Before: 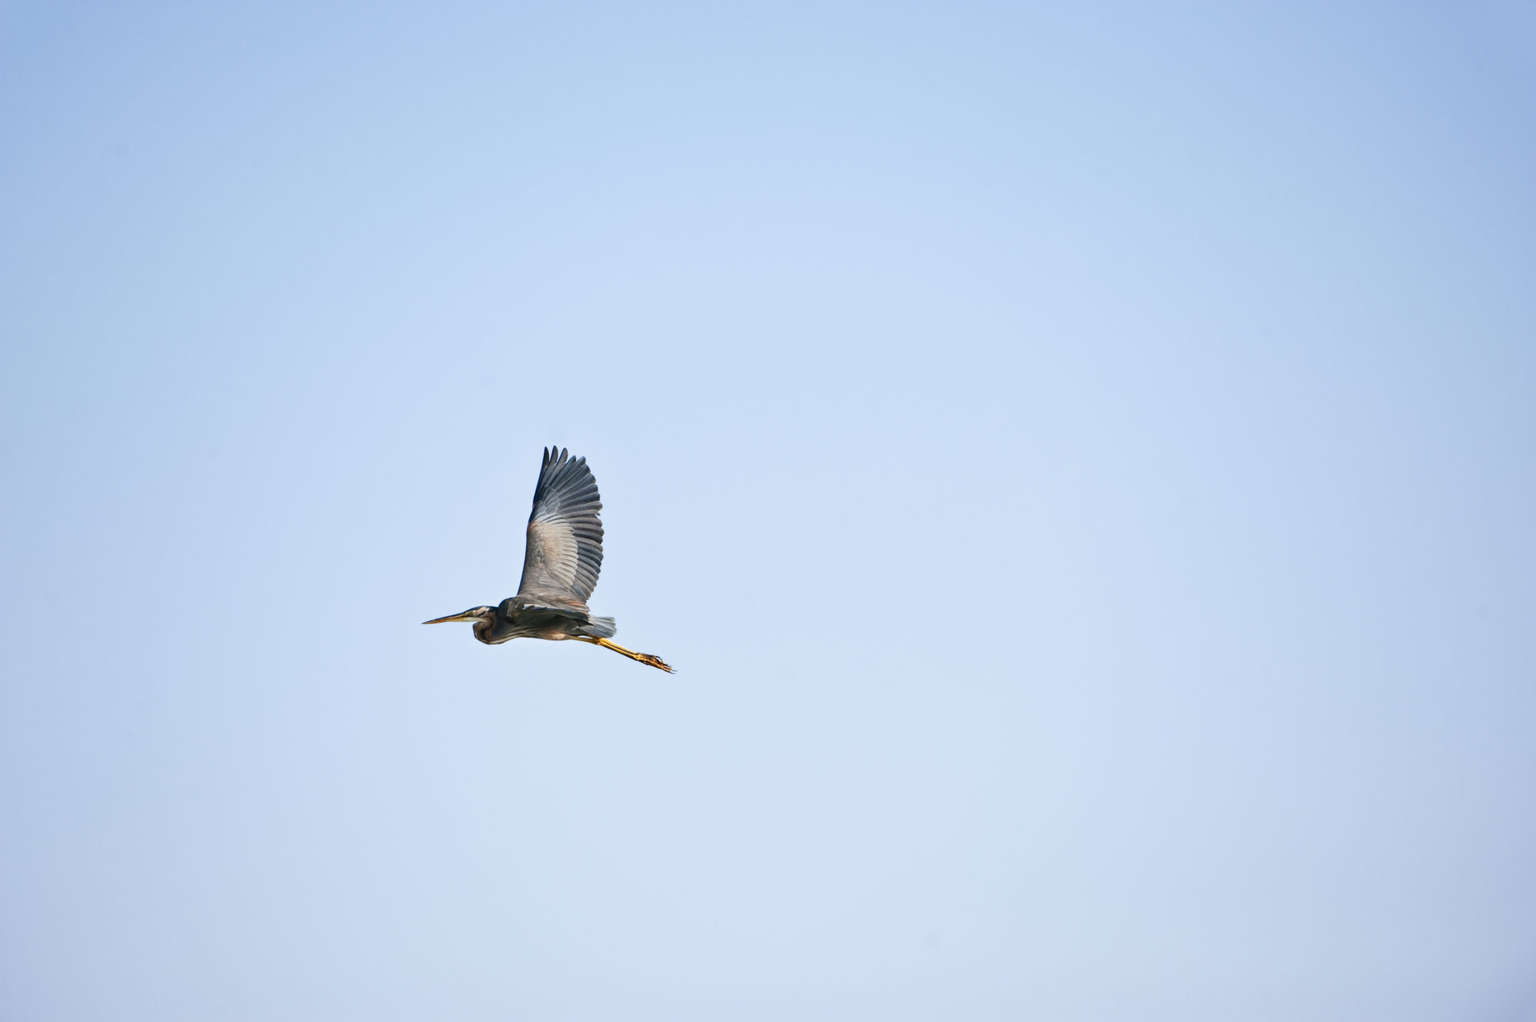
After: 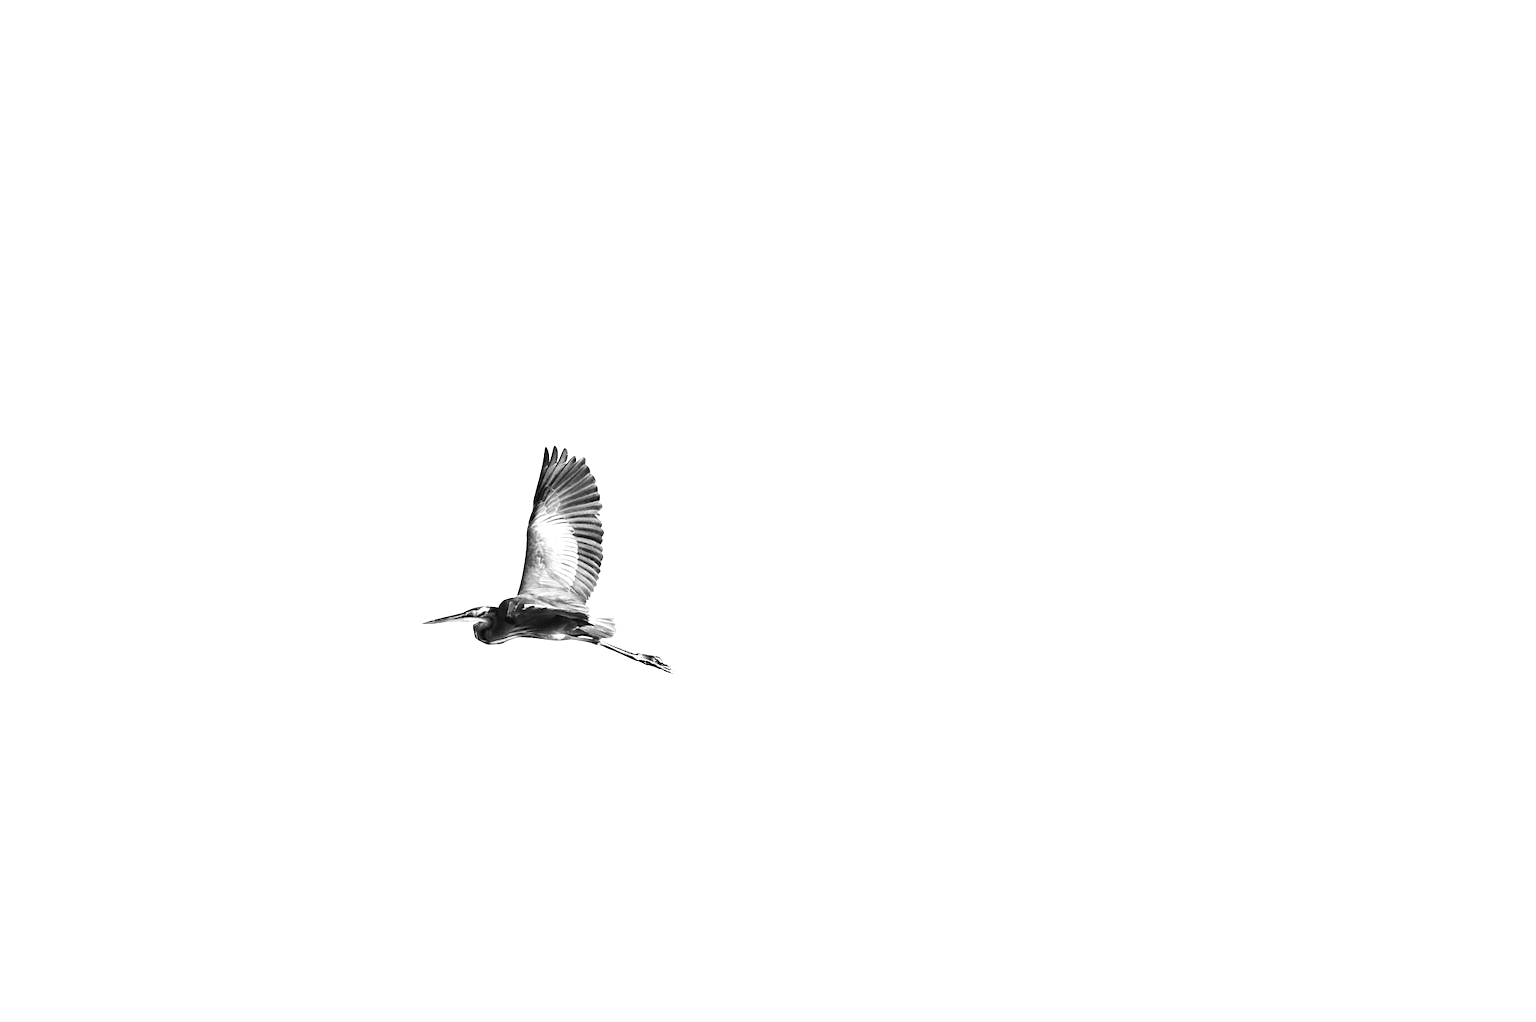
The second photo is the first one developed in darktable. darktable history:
monochrome: on, module defaults
color balance rgb: linear chroma grading › shadows 32%, linear chroma grading › global chroma -2%, linear chroma grading › mid-tones 4%, perceptual saturation grading › global saturation -2%, perceptual saturation grading › highlights -8%, perceptual saturation grading › mid-tones 8%, perceptual saturation grading › shadows 4%, perceptual brilliance grading › highlights 8%, perceptual brilliance grading › mid-tones 4%, perceptual brilliance grading › shadows 2%, global vibrance 16%, saturation formula JzAzBz (2021)
contrast brightness saturation: contrast 0.21, brightness -0.11, saturation 0.21
exposure: exposure 1 EV, compensate highlight preservation false
